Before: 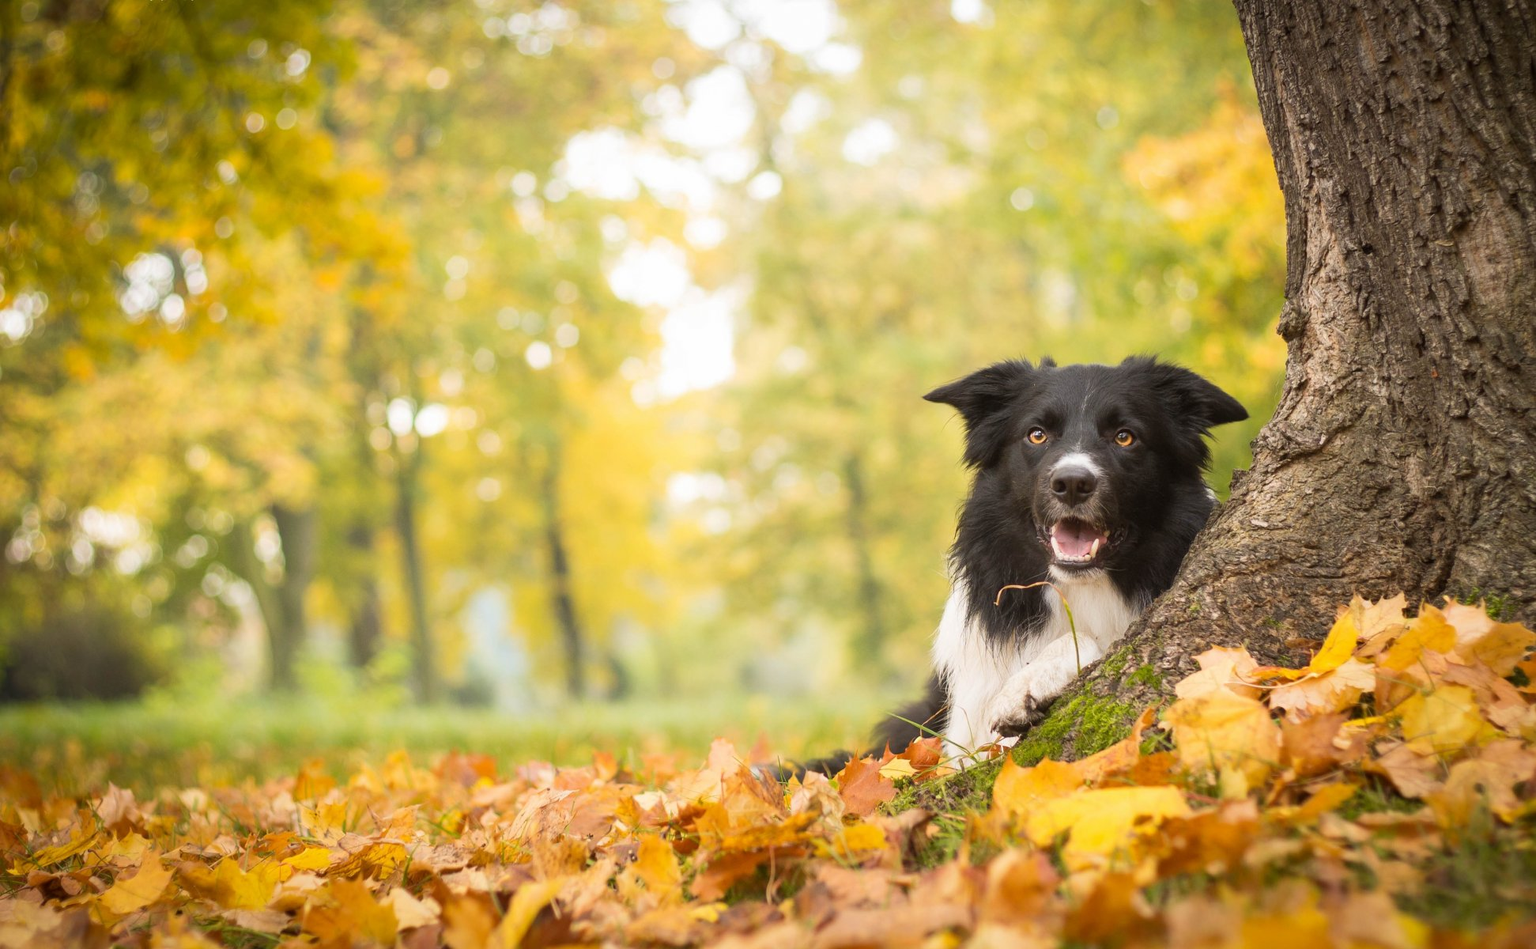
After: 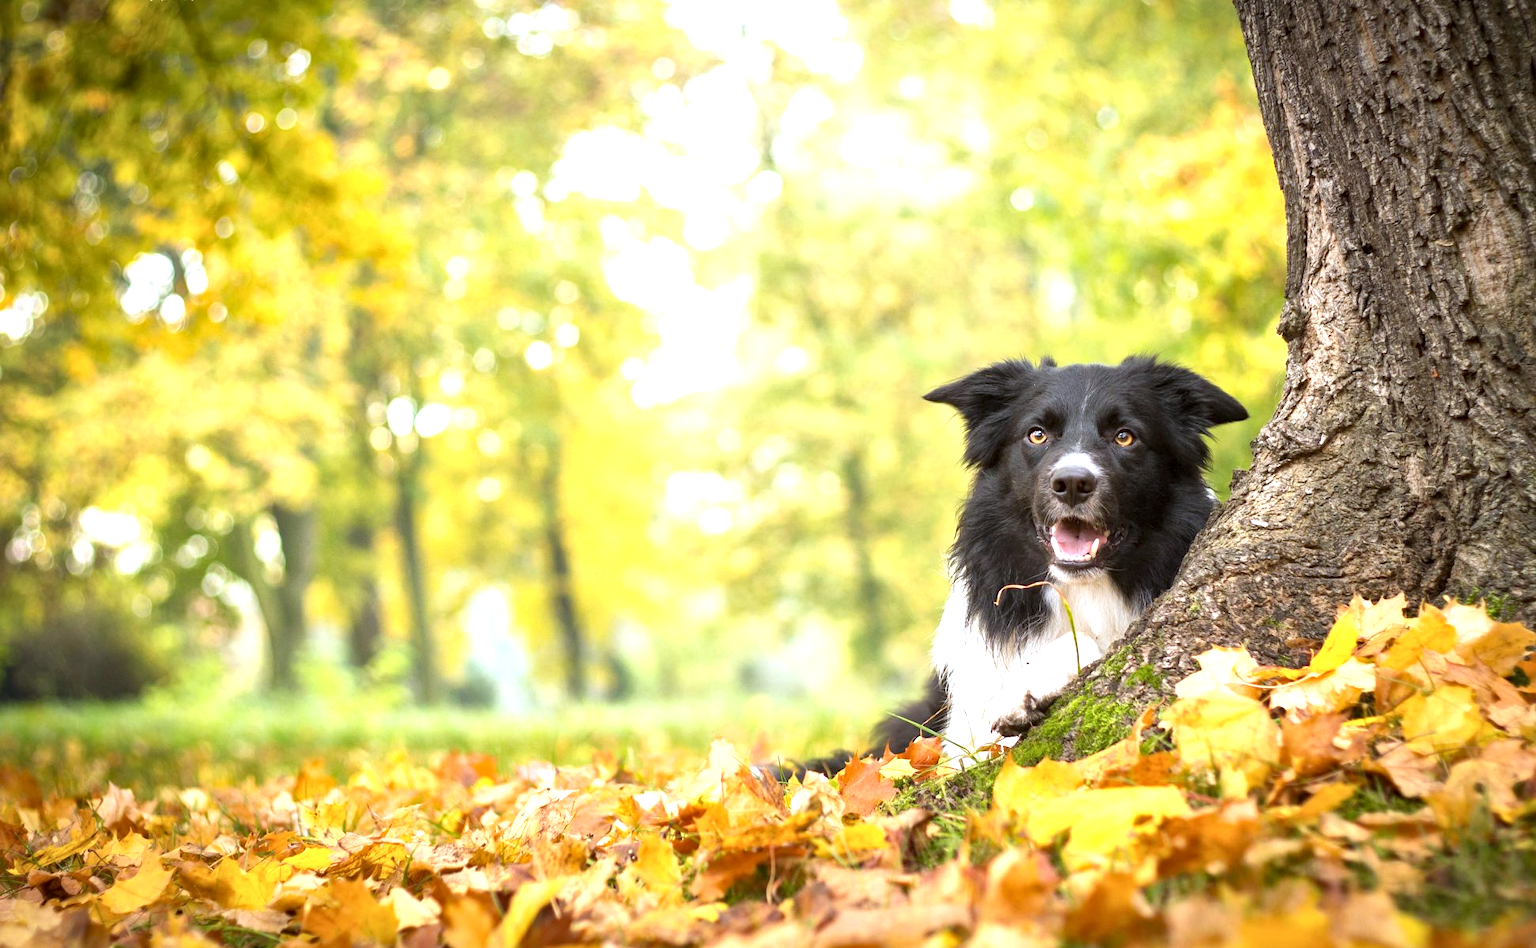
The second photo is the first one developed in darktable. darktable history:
contrast equalizer: y [[0.6 ×6], [0.55 ×6], [0 ×6], [0 ×6], [0 ×6]], mix 0.153
haze removal: adaptive false
color calibration: x 0.37, y 0.382, temperature 4313.44 K
local contrast: mode bilateral grid, contrast 20, coarseness 50, detail 140%, midtone range 0.2
exposure: black level correction 0, exposure 0.698 EV, compensate highlight preservation false
